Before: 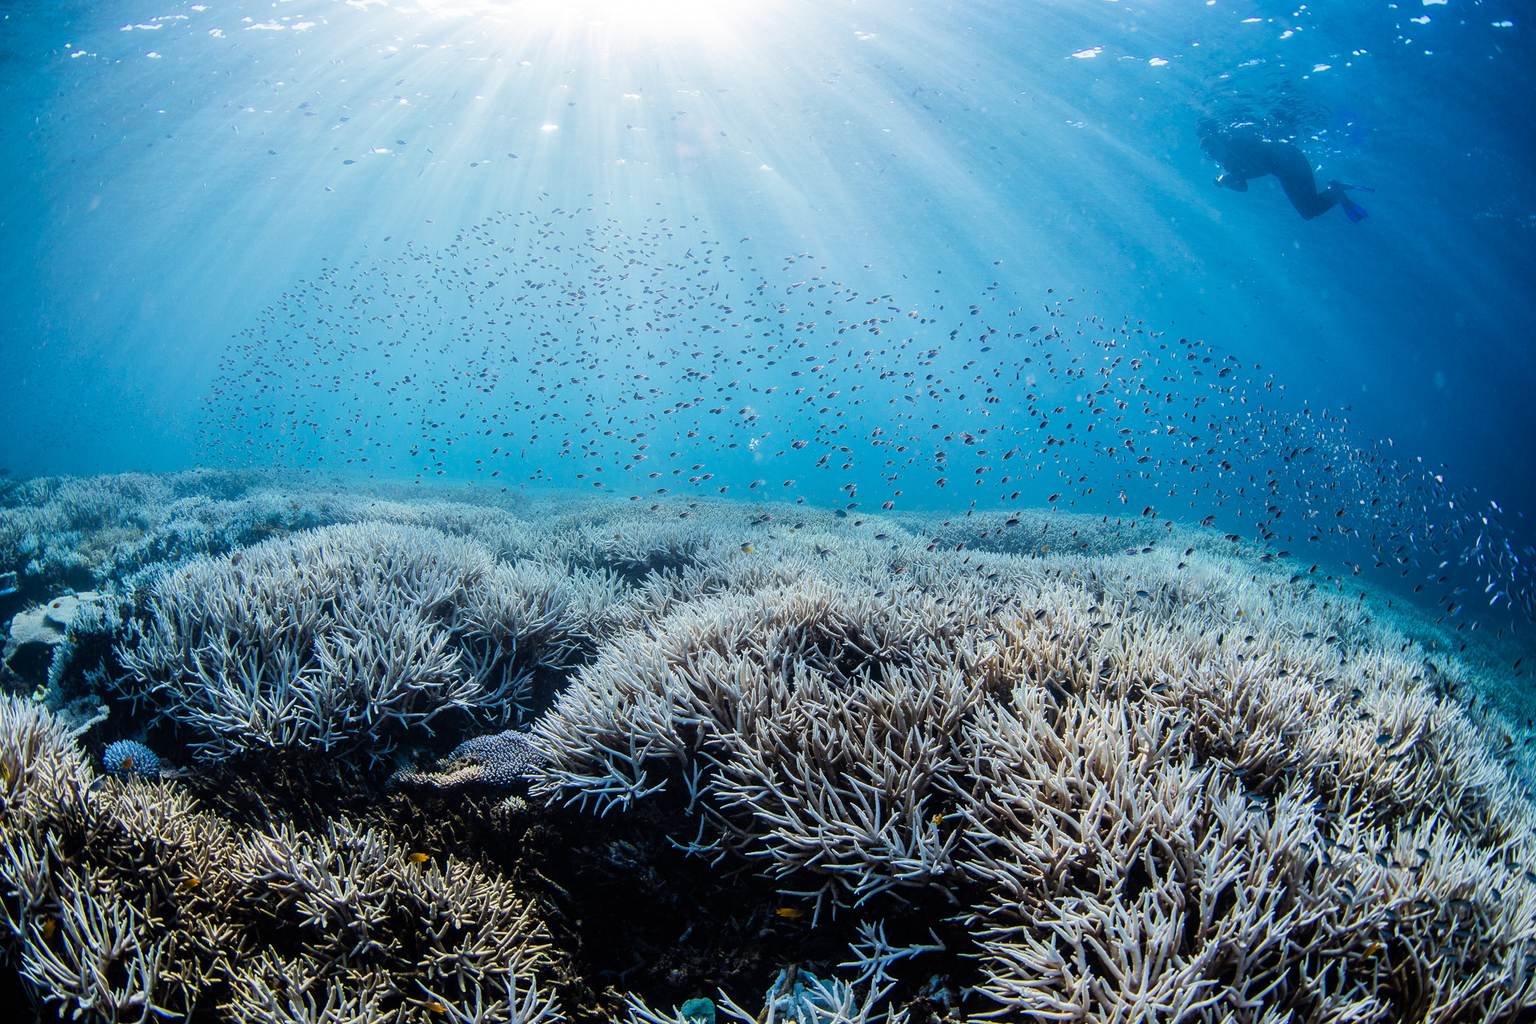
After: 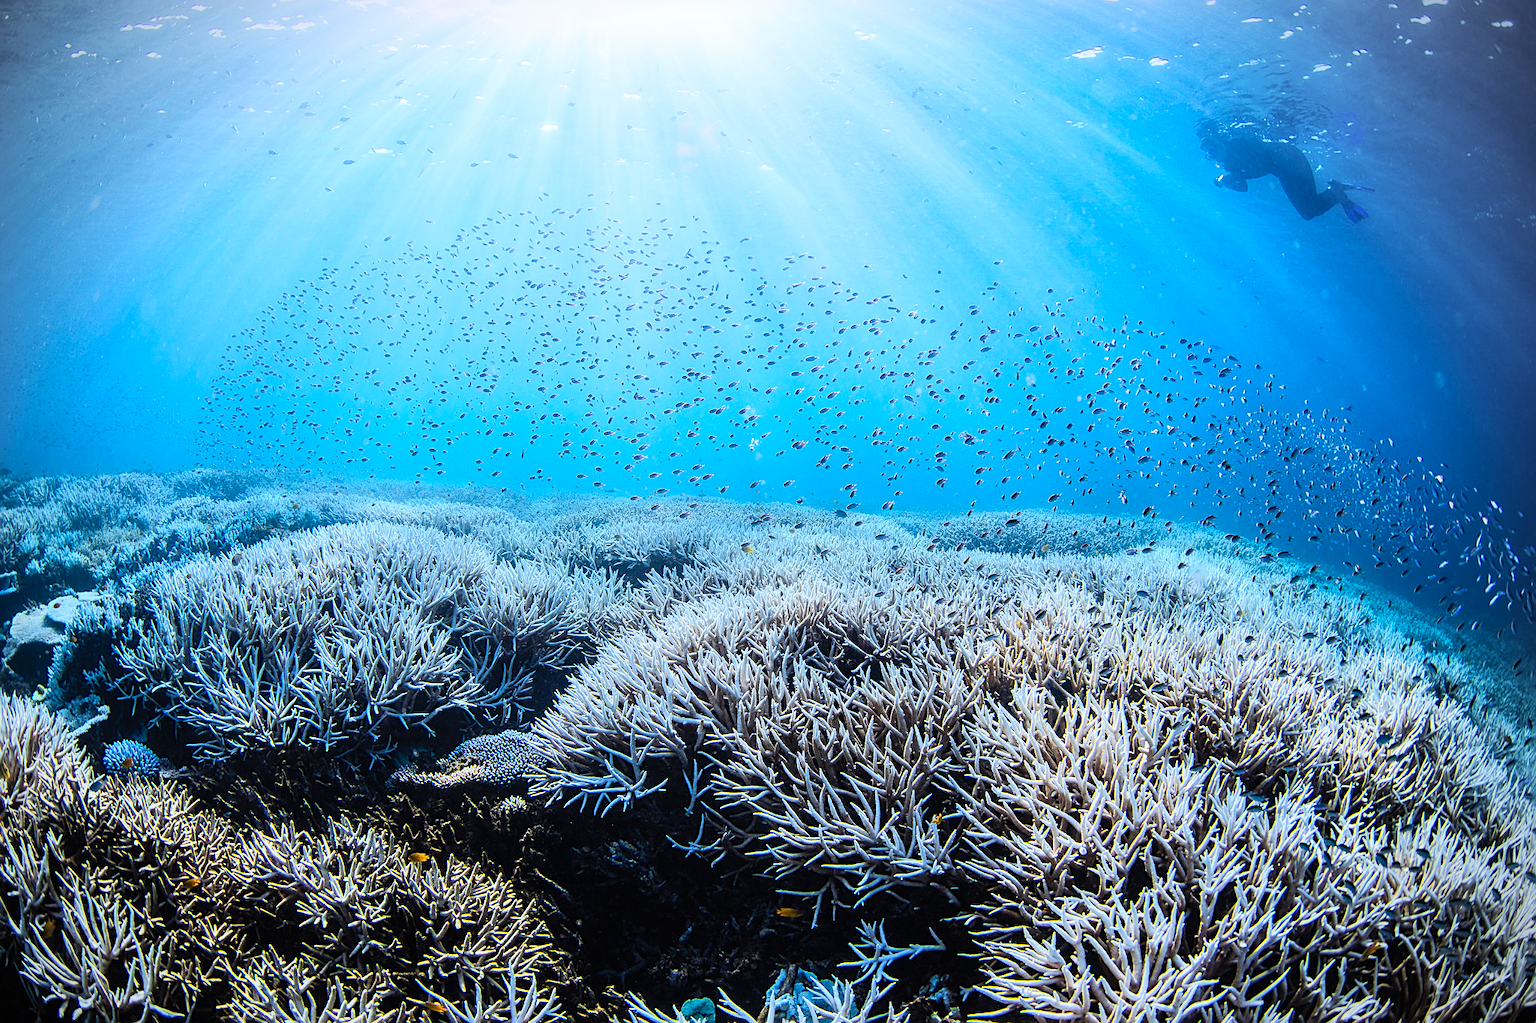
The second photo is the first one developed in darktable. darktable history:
sharpen: amount 0.493
vignetting: fall-off start 89.1%, fall-off radius 43%, center (-0.037, 0.144), width/height ratio 1.169, unbound false
color calibration: illuminant as shot in camera, x 0.358, y 0.373, temperature 4628.91 K, saturation algorithm version 1 (2020)
contrast brightness saturation: contrast 0.203, brightness 0.169, saturation 0.227
